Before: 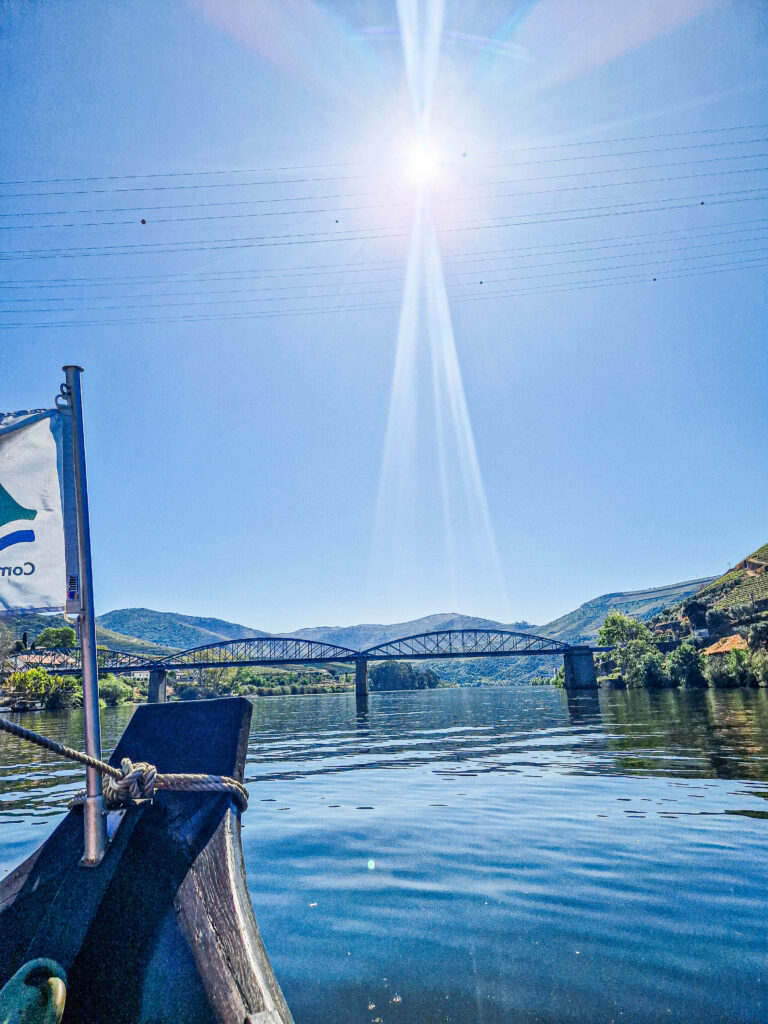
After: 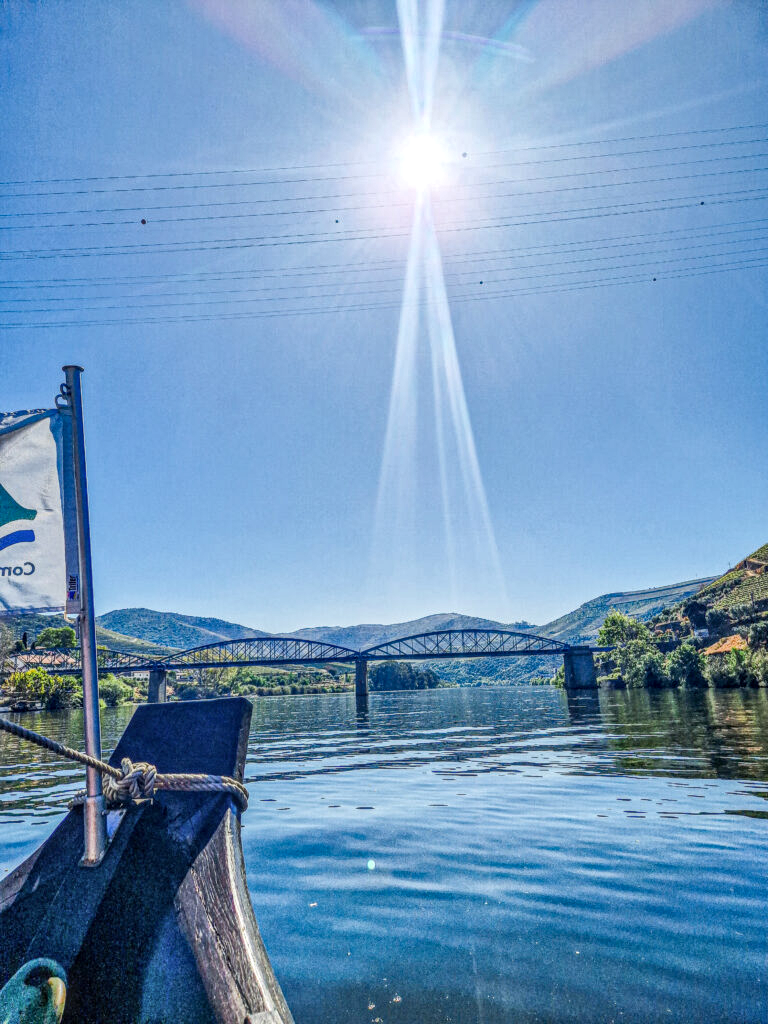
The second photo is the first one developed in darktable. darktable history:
shadows and highlights: soften with gaussian
local contrast: highlights 2%, shadows 7%, detail 133%
